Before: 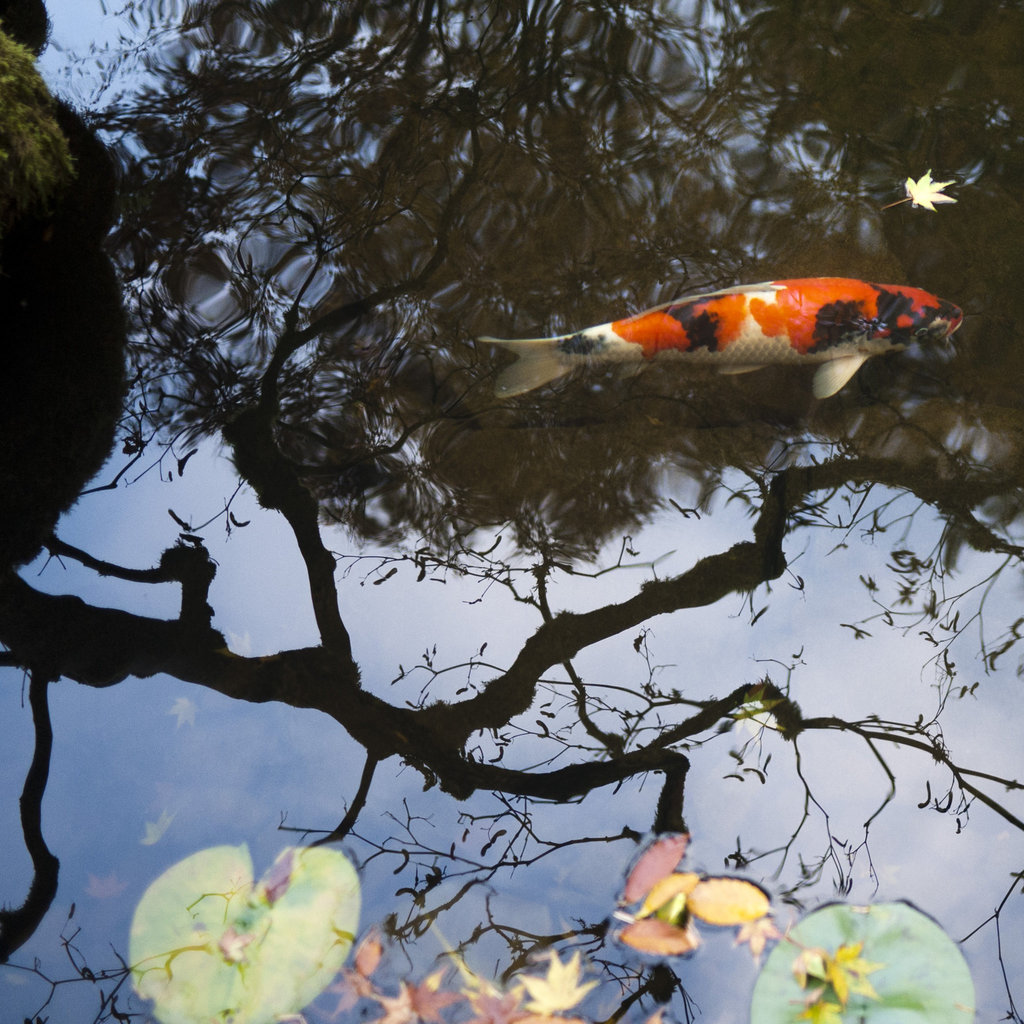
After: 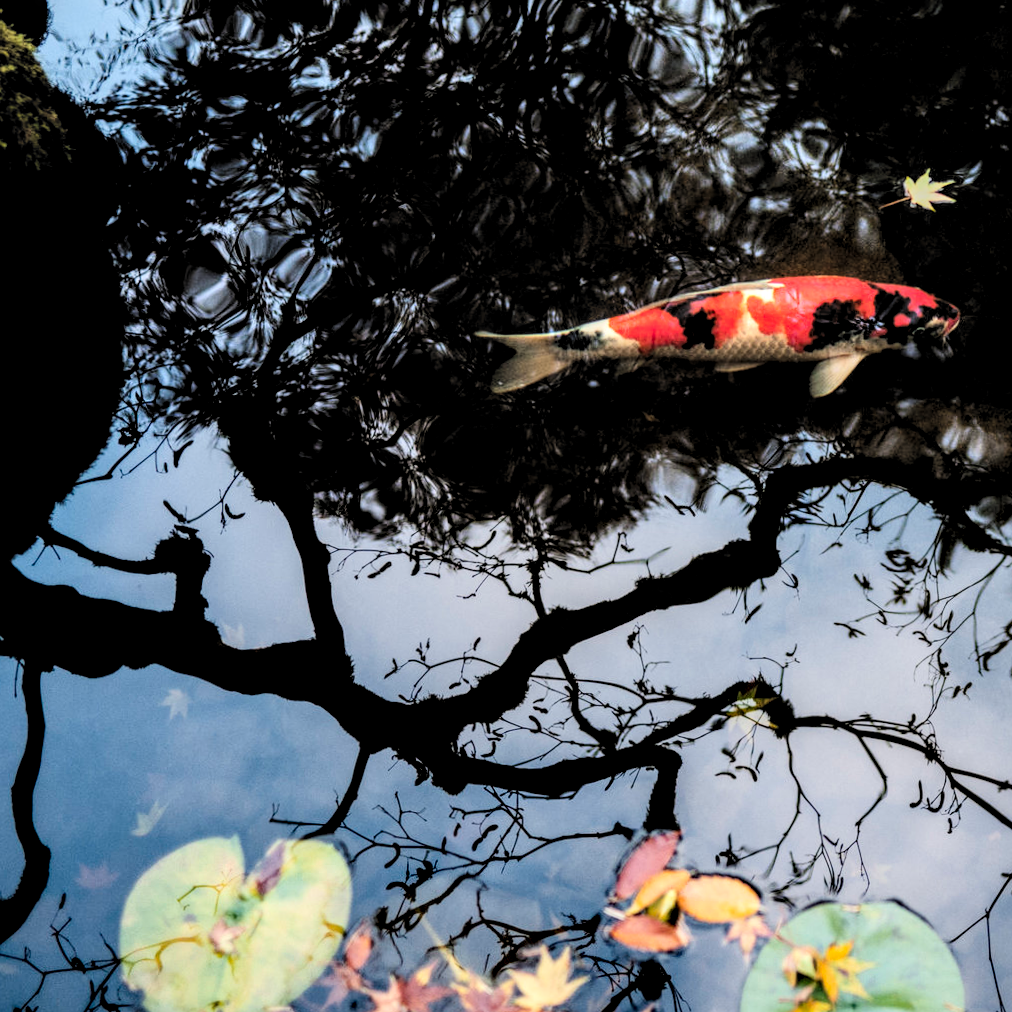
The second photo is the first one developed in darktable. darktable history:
local contrast: highlights 22%, shadows 71%, detail 170%
filmic rgb: black relative exposure -5.1 EV, white relative exposure 3.99 EV, threshold 2.97 EV, hardness 2.89, contrast 1.412, highlights saturation mix -18.53%, color science v6 (2022), enable highlight reconstruction true
crop and rotate: angle -0.631°
color zones: curves: ch1 [(0.235, 0.558) (0.75, 0.5)]; ch2 [(0.25, 0.462) (0.749, 0.457)]
